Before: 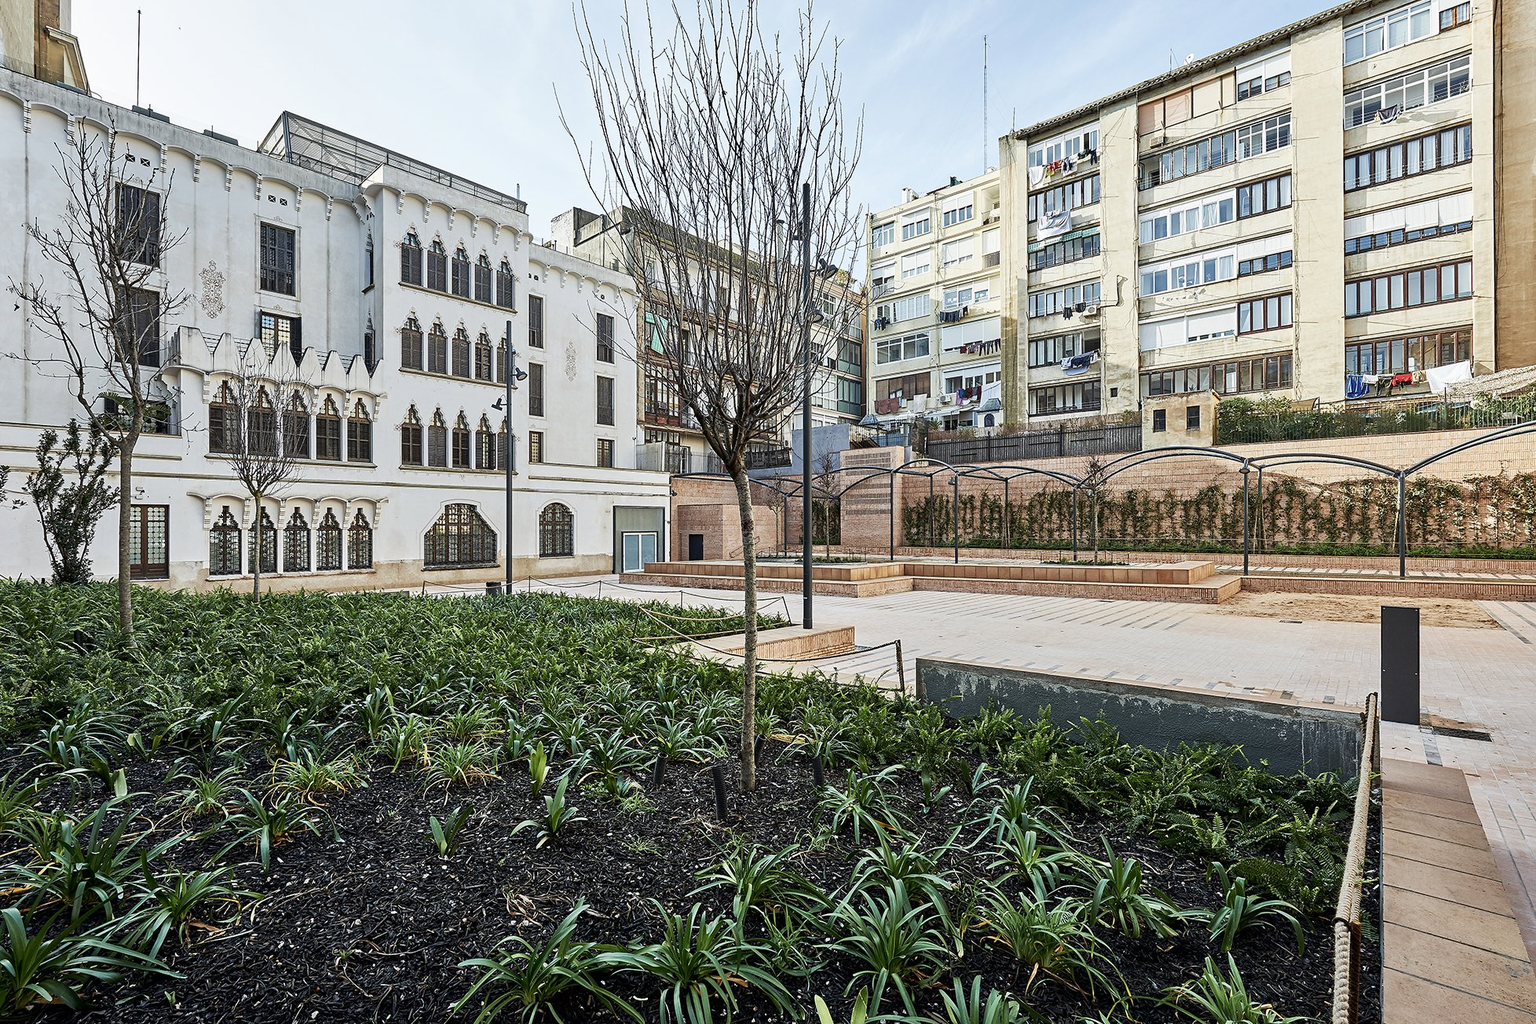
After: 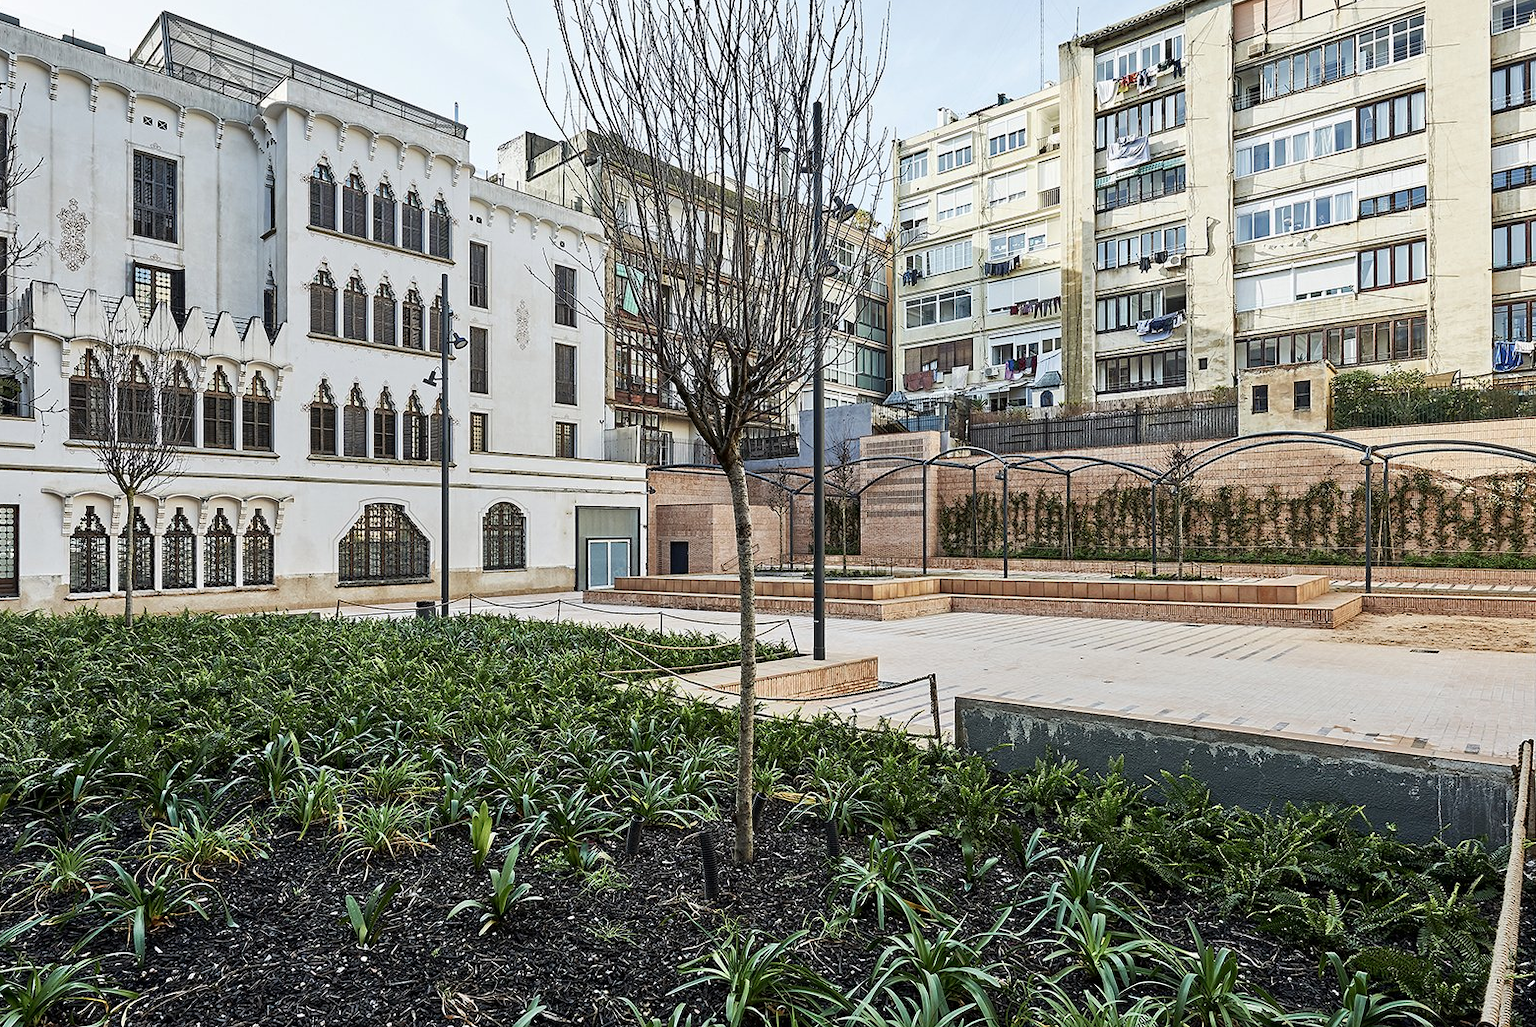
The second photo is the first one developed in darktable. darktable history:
crop and rotate: left 10.107%, top 10.043%, right 10.044%, bottom 9.847%
